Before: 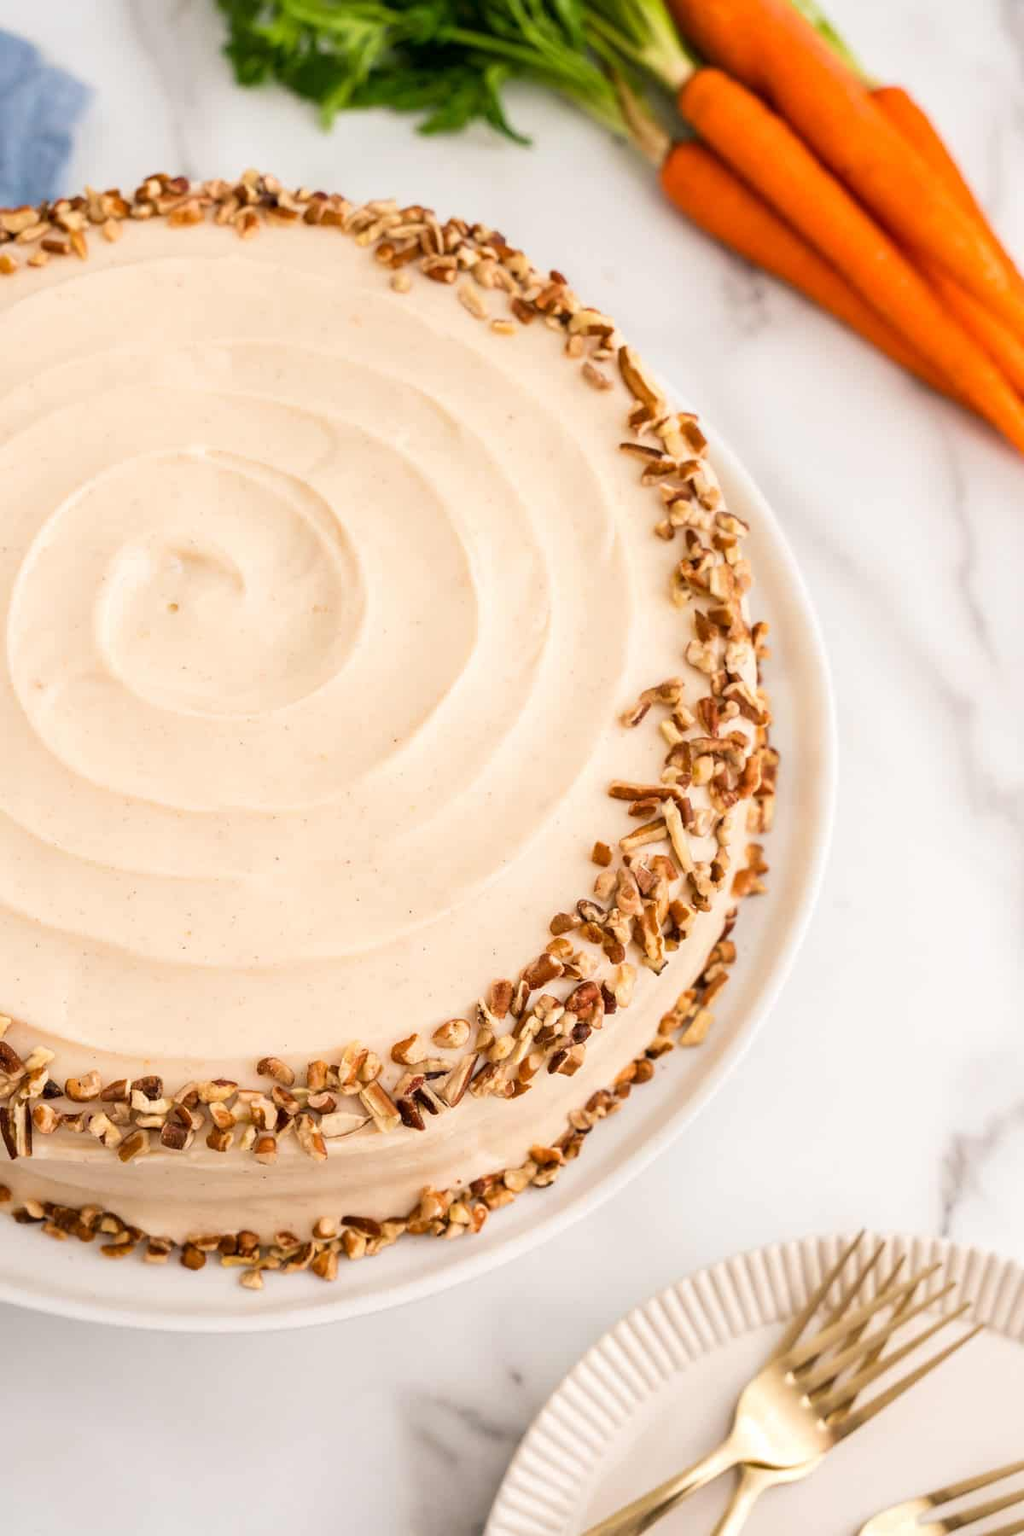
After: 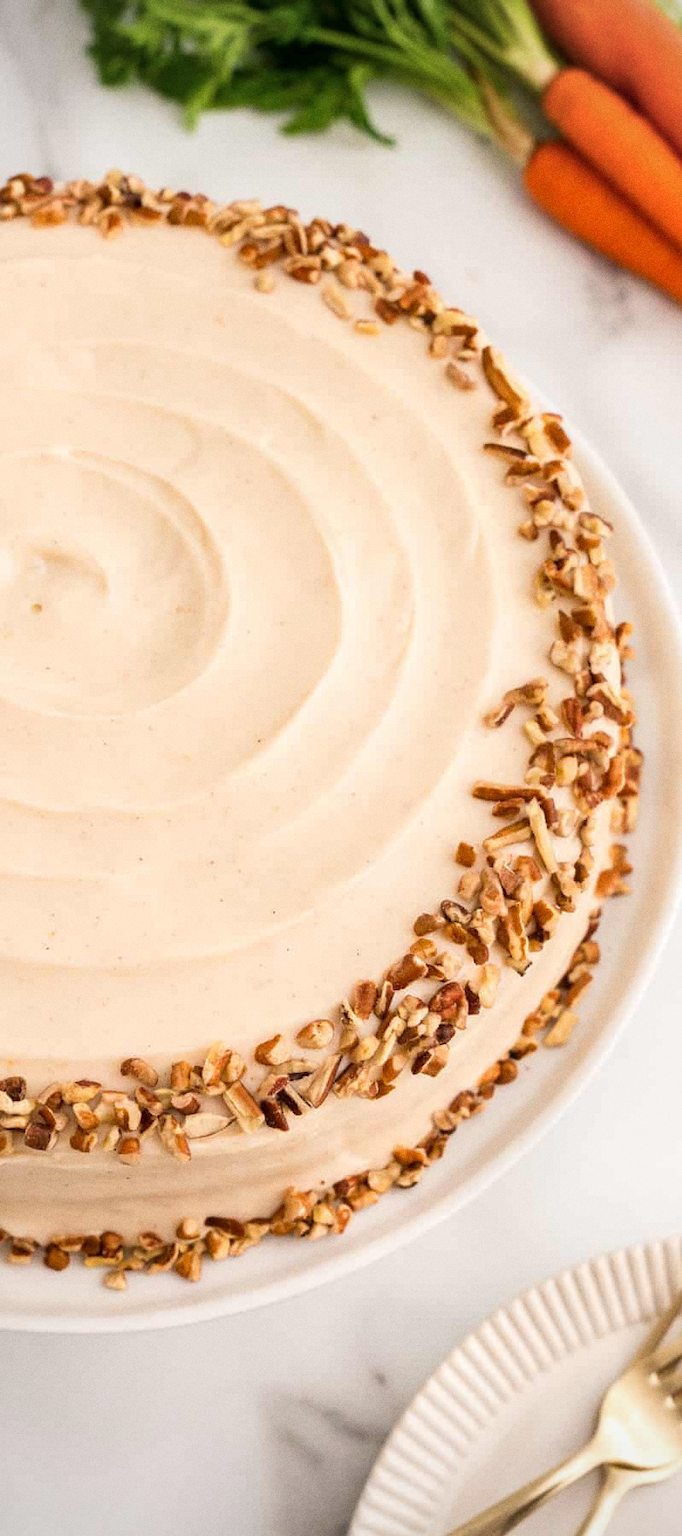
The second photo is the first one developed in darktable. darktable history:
grain: coarseness 0.09 ISO
crop and rotate: left 13.409%, right 19.924%
vignetting: fall-off radius 81.94%
